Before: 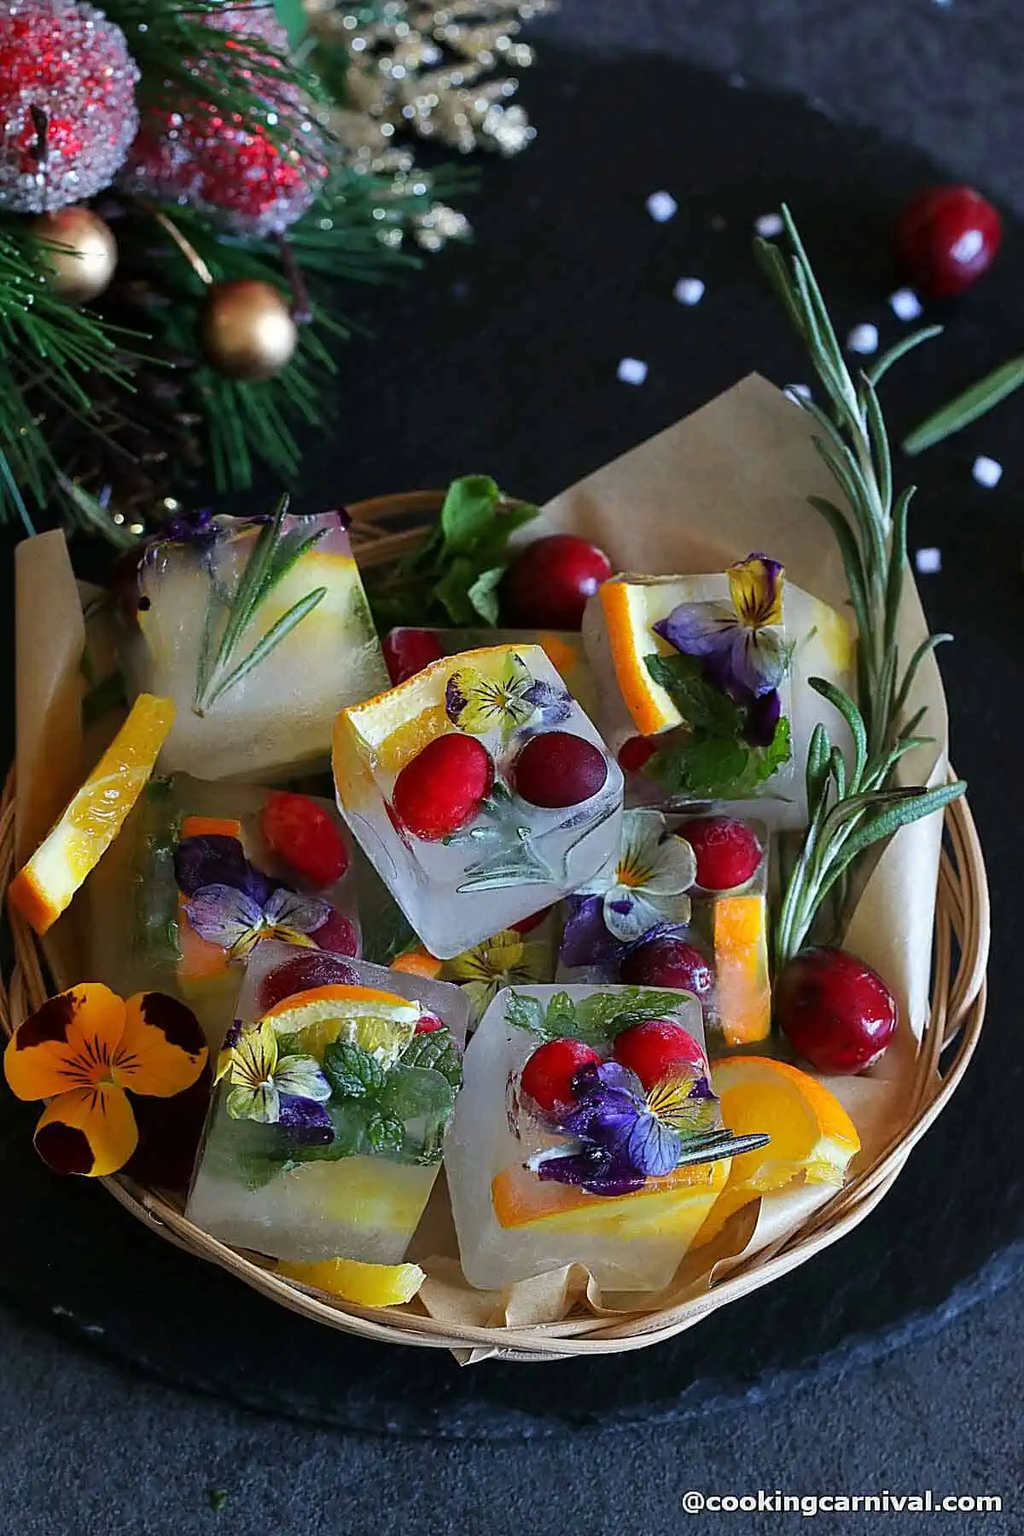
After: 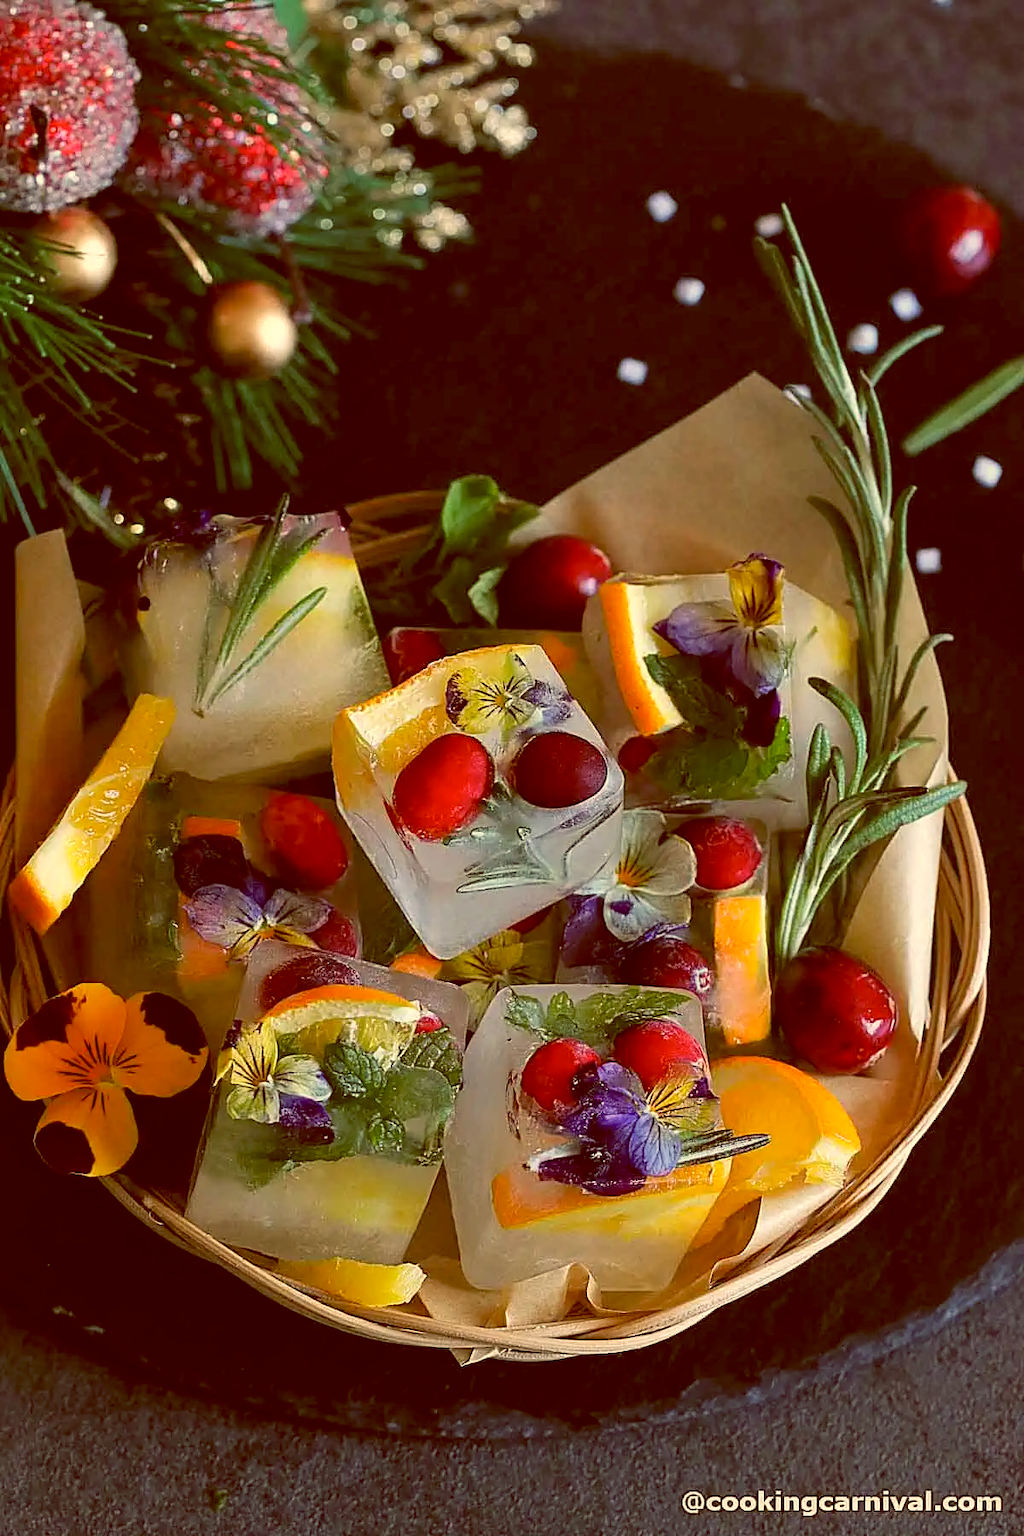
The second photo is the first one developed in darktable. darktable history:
exposure: compensate exposure bias true, compensate highlight preservation false
tone equalizer: on, module defaults
white balance: red 1.138, green 0.996, blue 0.812
color balance: lift [1, 1.011, 0.999, 0.989], gamma [1.109, 1.045, 1.039, 0.955], gain [0.917, 0.936, 0.952, 1.064], contrast 2.32%, contrast fulcrum 19%, output saturation 101%
velvia: strength 9.25%
